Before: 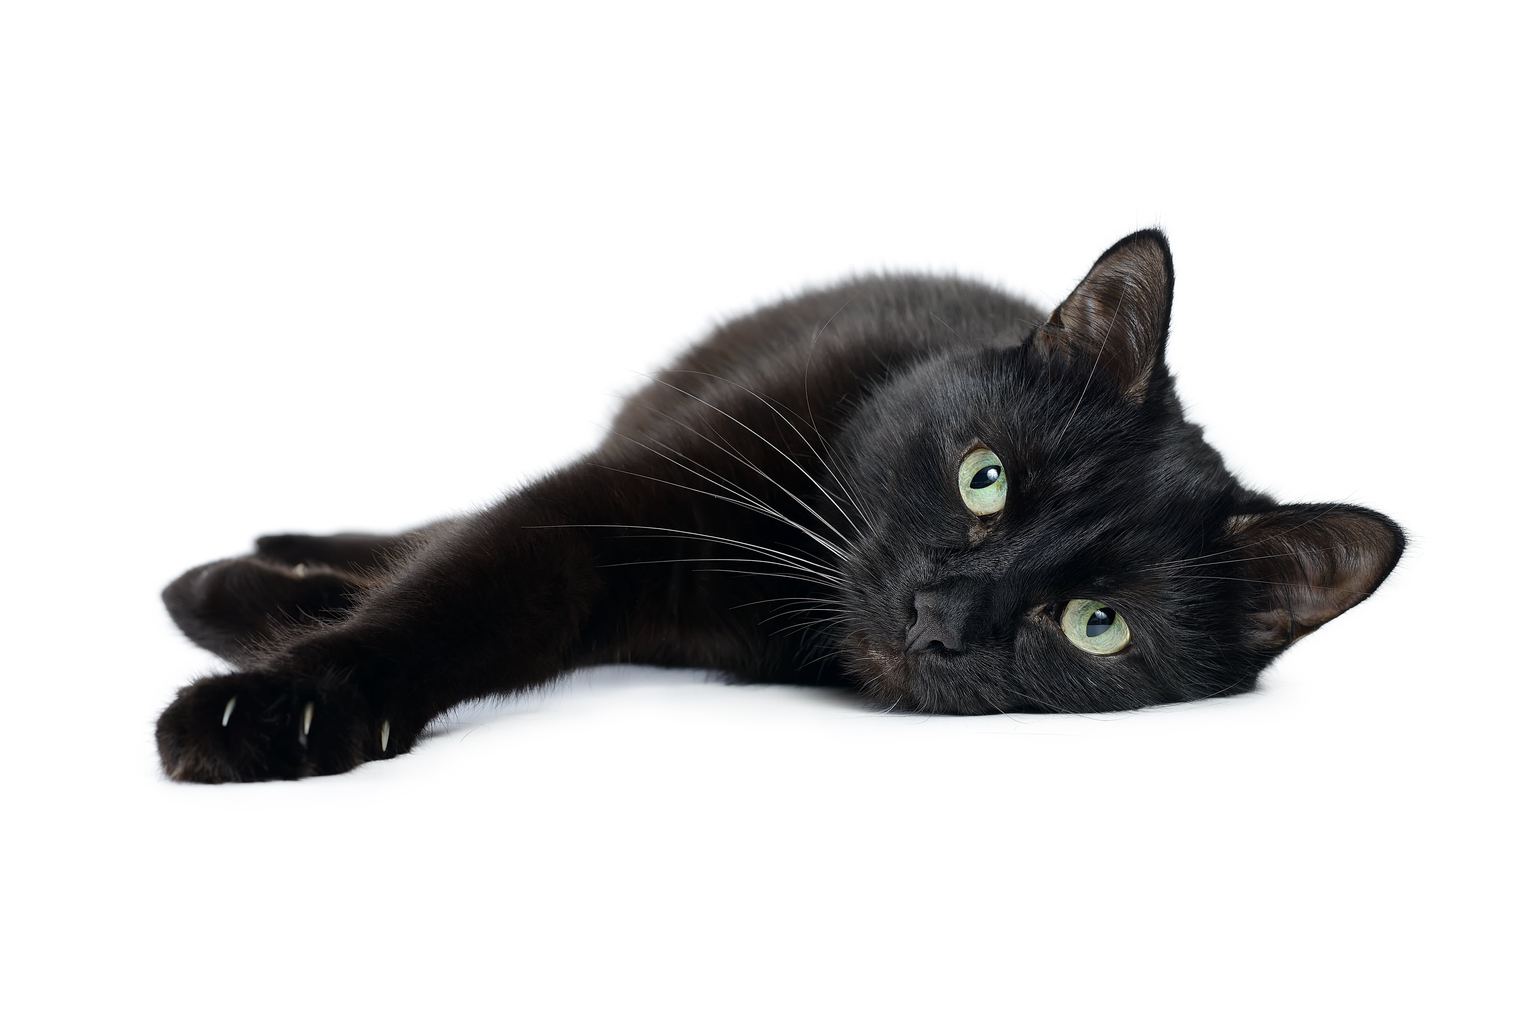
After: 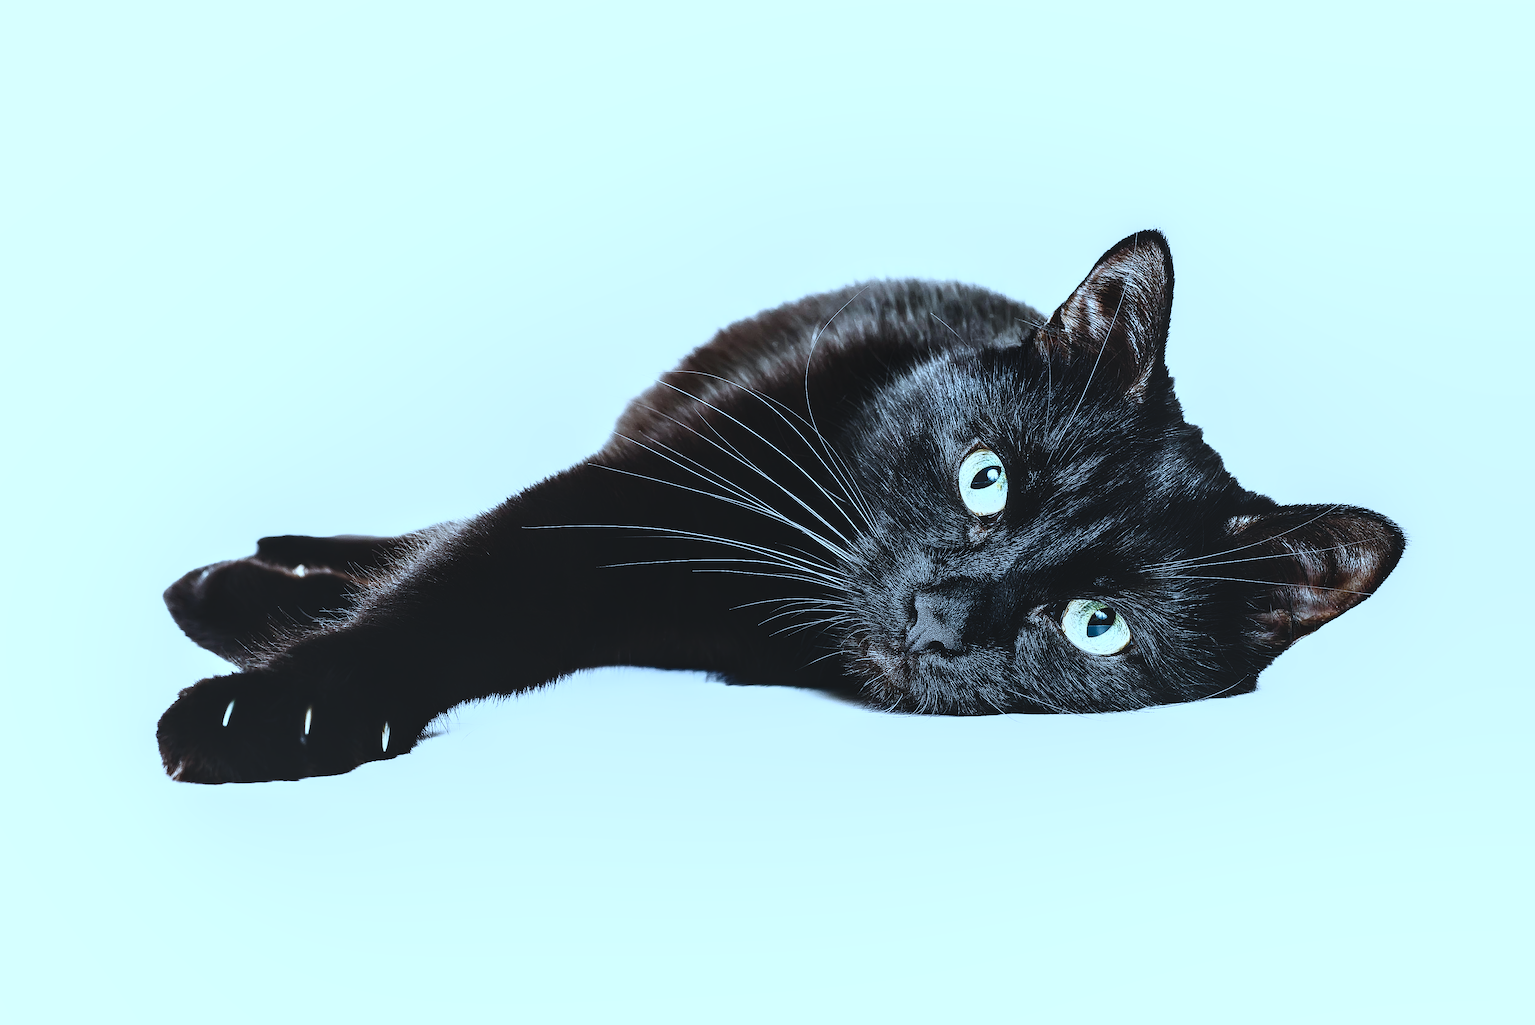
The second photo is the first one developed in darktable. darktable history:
exposure: compensate highlight preservation false
contrast brightness saturation: contrast 0.622, brightness 0.323, saturation 0.139
color correction: highlights a* -8.91, highlights b* -23.22
base curve: preserve colors none
tone curve: curves: ch0 [(0, 0) (0.003, 0.003) (0.011, 0.005) (0.025, 0.008) (0.044, 0.012) (0.069, 0.02) (0.1, 0.031) (0.136, 0.047) (0.177, 0.088) (0.224, 0.141) (0.277, 0.222) (0.335, 0.32) (0.399, 0.425) (0.468, 0.524) (0.543, 0.623) (0.623, 0.716) (0.709, 0.796) (0.801, 0.88) (0.898, 0.959) (1, 1)], preserve colors none
local contrast: on, module defaults
sharpen: on, module defaults
